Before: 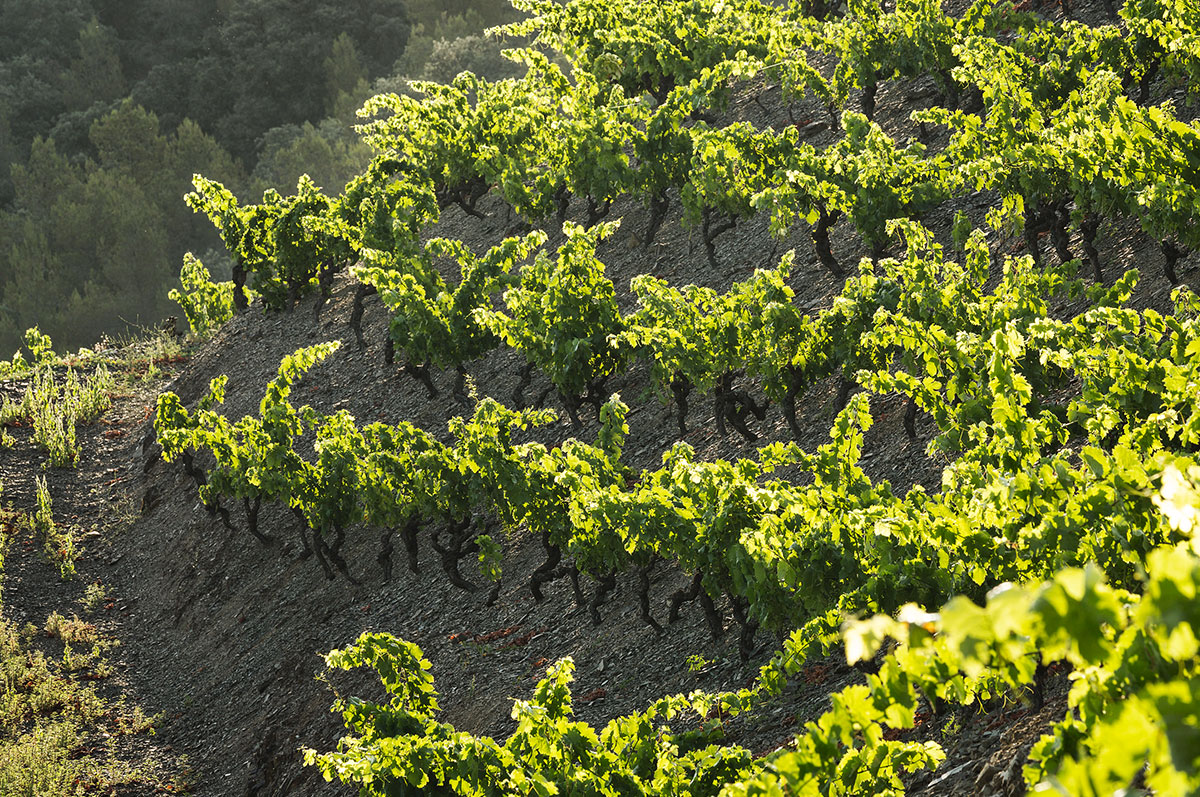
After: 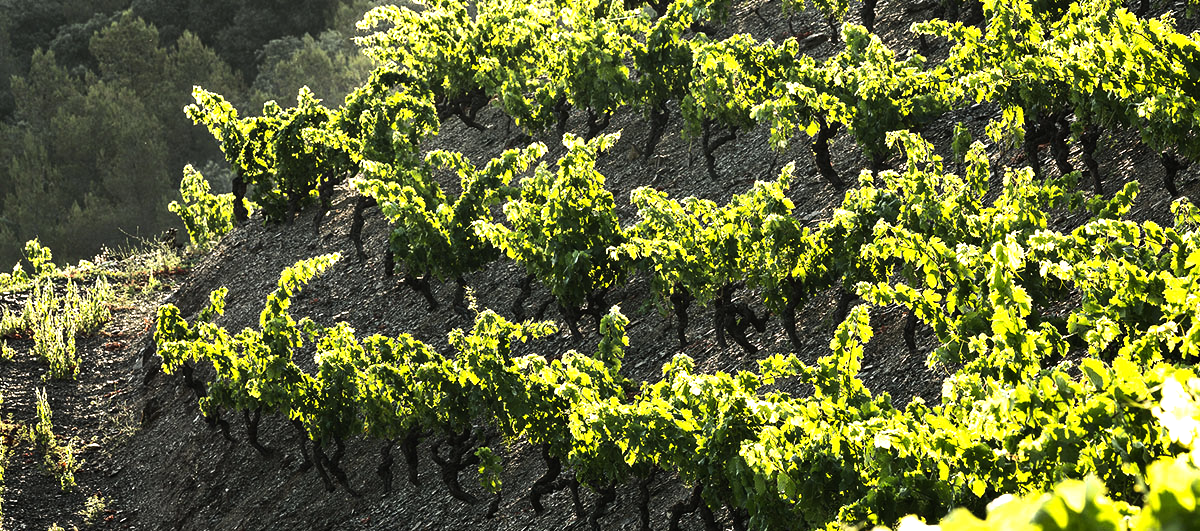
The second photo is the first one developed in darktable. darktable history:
crop: top 11.166%, bottom 22.168%
tone equalizer: -8 EV -1.08 EV, -7 EV -1.01 EV, -6 EV -0.867 EV, -5 EV -0.578 EV, -3 EV 0.578 EV, -2 EV 0.867 EV, -1 EV 1.01 EV, +0 EV 1.08 EV, edges refinement/feathering 500, mask exposure compensation -1.57 EV, preserve details no
